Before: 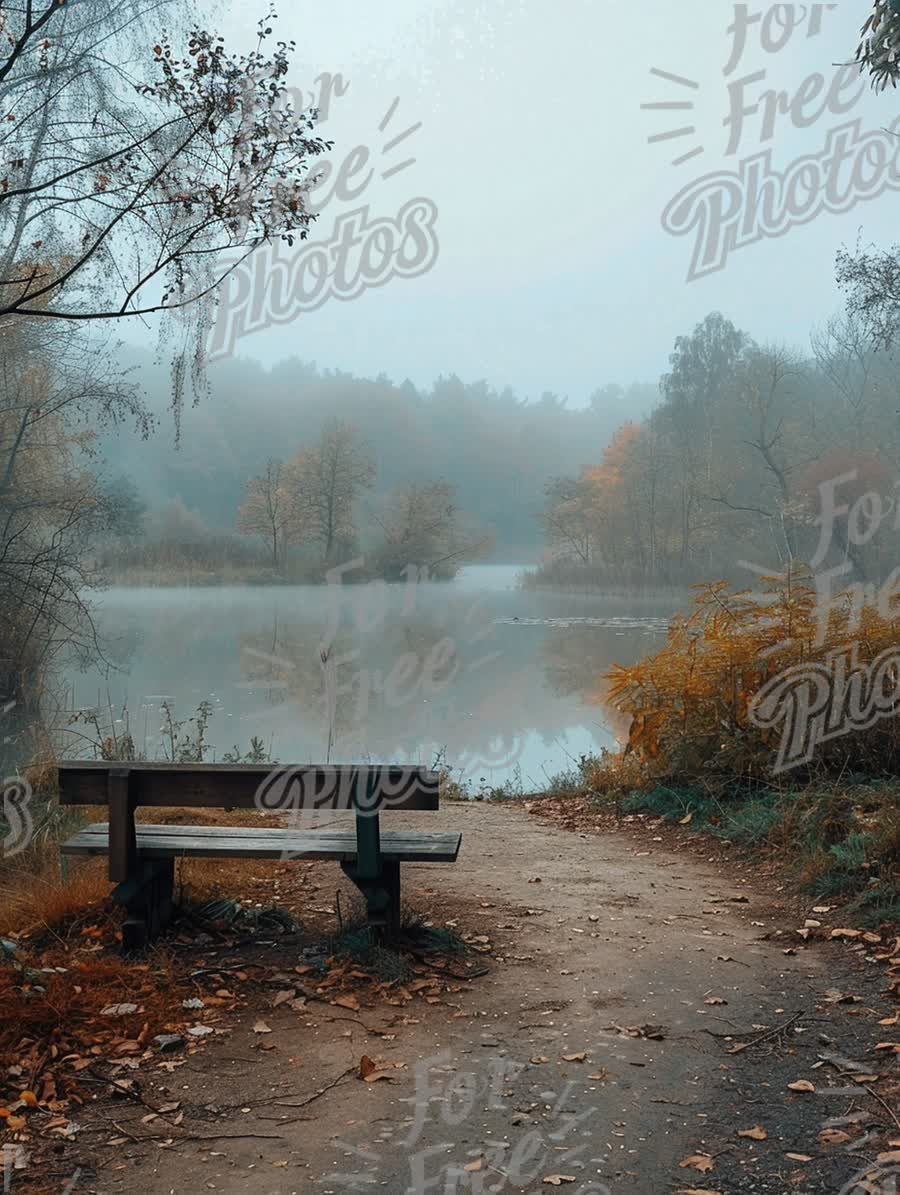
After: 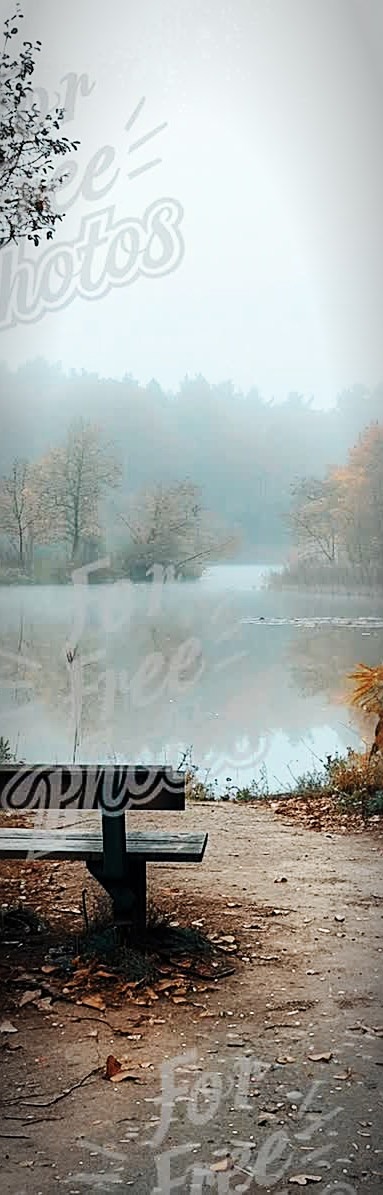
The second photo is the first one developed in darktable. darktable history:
sharpen: on, module defaults
crop: left 28.282%, right 29.114%
levels: white 99.93%
tone equalizer: -8 EV -0.451 EV, -7 EV -0.392 EV, -6 EV -0.339 EV, -5 EV -0.215 EV, -3 EV 0.194 EV, -2 EV 0.348 EV, -1 EV 0.401 EV, +0 EV 0.398 EV
vignetting: automatic ratio true
exposure: black level correction 0.001, exposure -0.2 EV, compensate highlight preservation false
base curve: curves: ch0 [(0, 0) (0.032, 0.025) (0.121, 0.166) (0.206, 0.329) (0.605, 0.79) (1, 1)], preserve colors none
